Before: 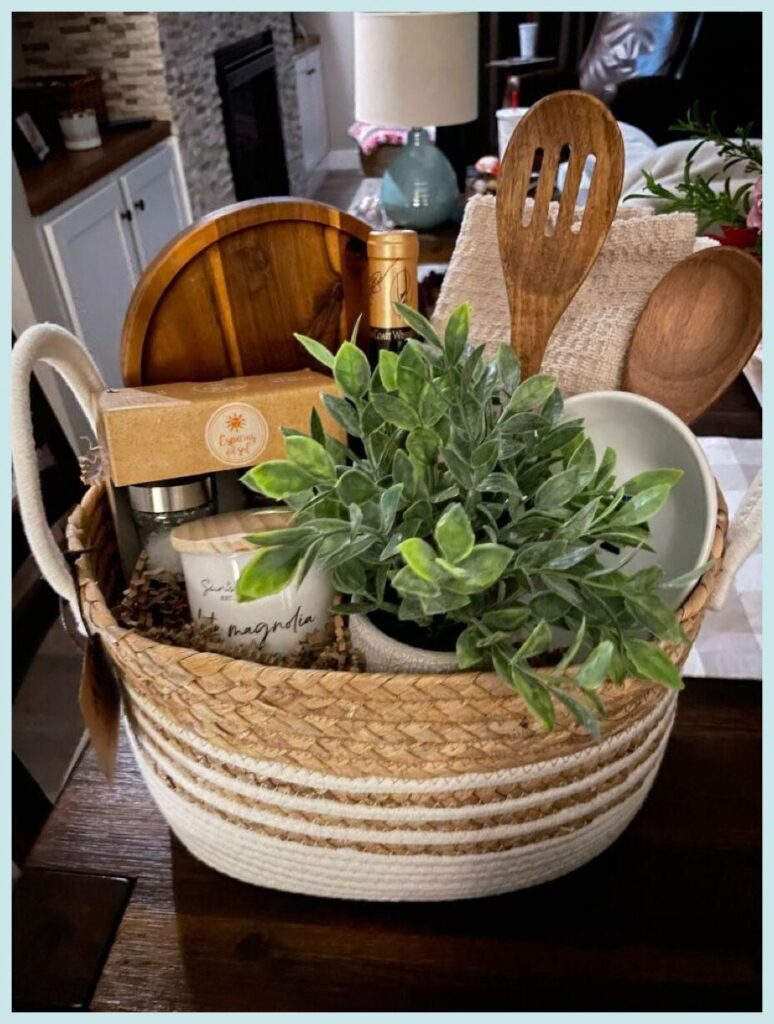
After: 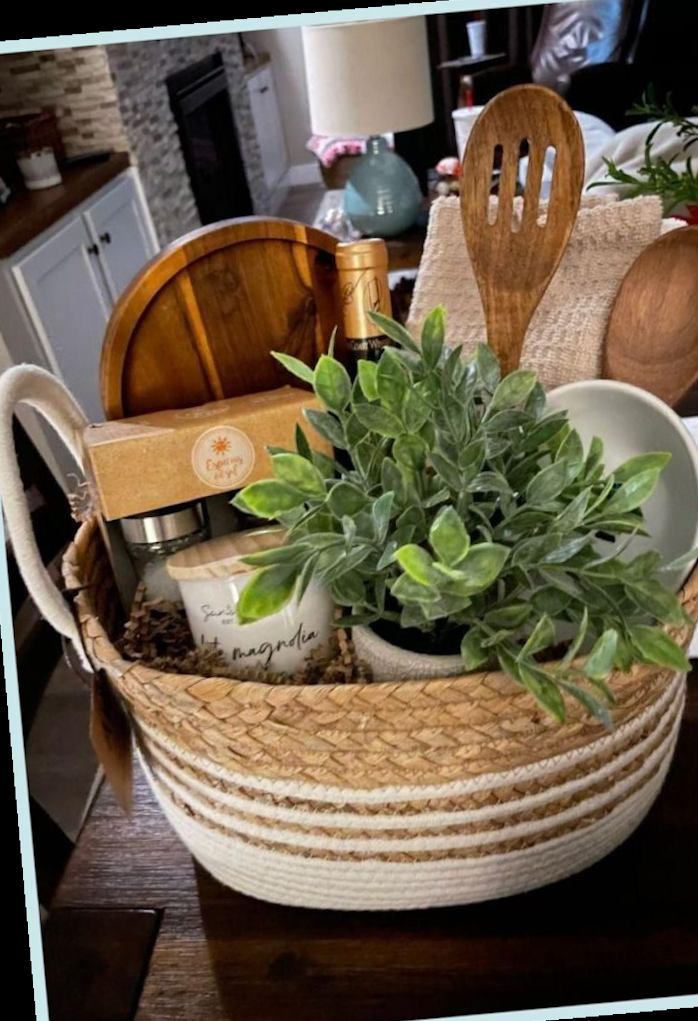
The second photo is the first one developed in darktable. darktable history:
rotate and perspective: rotation -4.25°, automatic cropping off
crop and rotate: angle 1°, left 4.281%, top 0.642%, right 11.383%, bottom 2.486%
